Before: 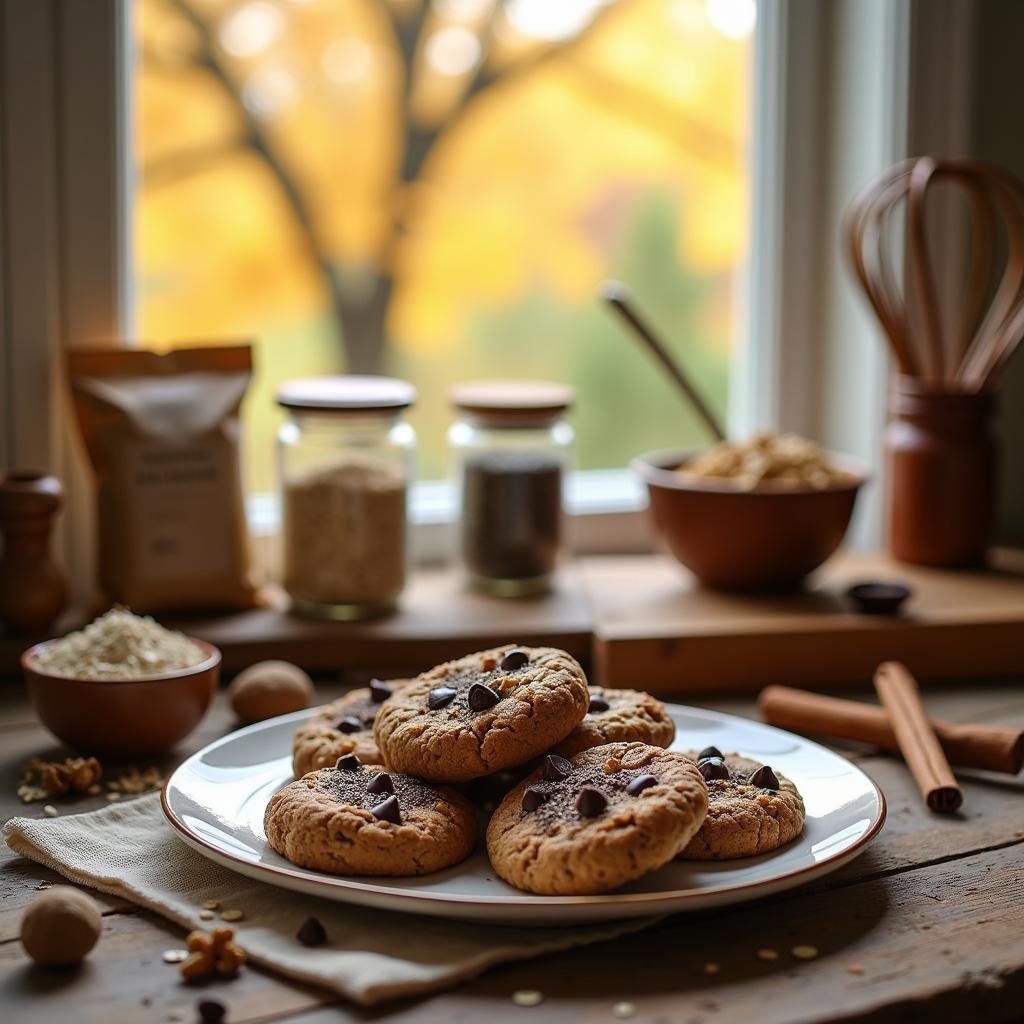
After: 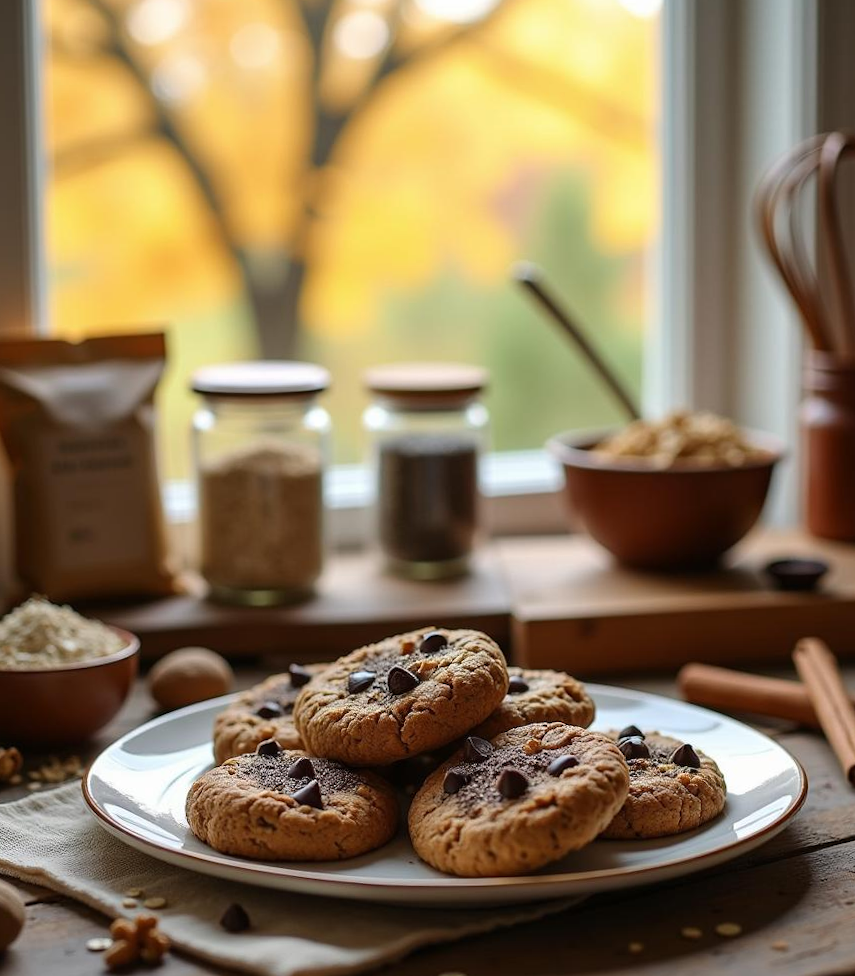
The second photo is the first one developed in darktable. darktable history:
crop: left 8.026%, right 7.374%
rotate and perspective: rotation -1°, crop left 0.011, crop right 0.989, crop top 0.025, crop bottom 0.975
sharpen: radius 2.883, amount 0.868, threshold 47.523
